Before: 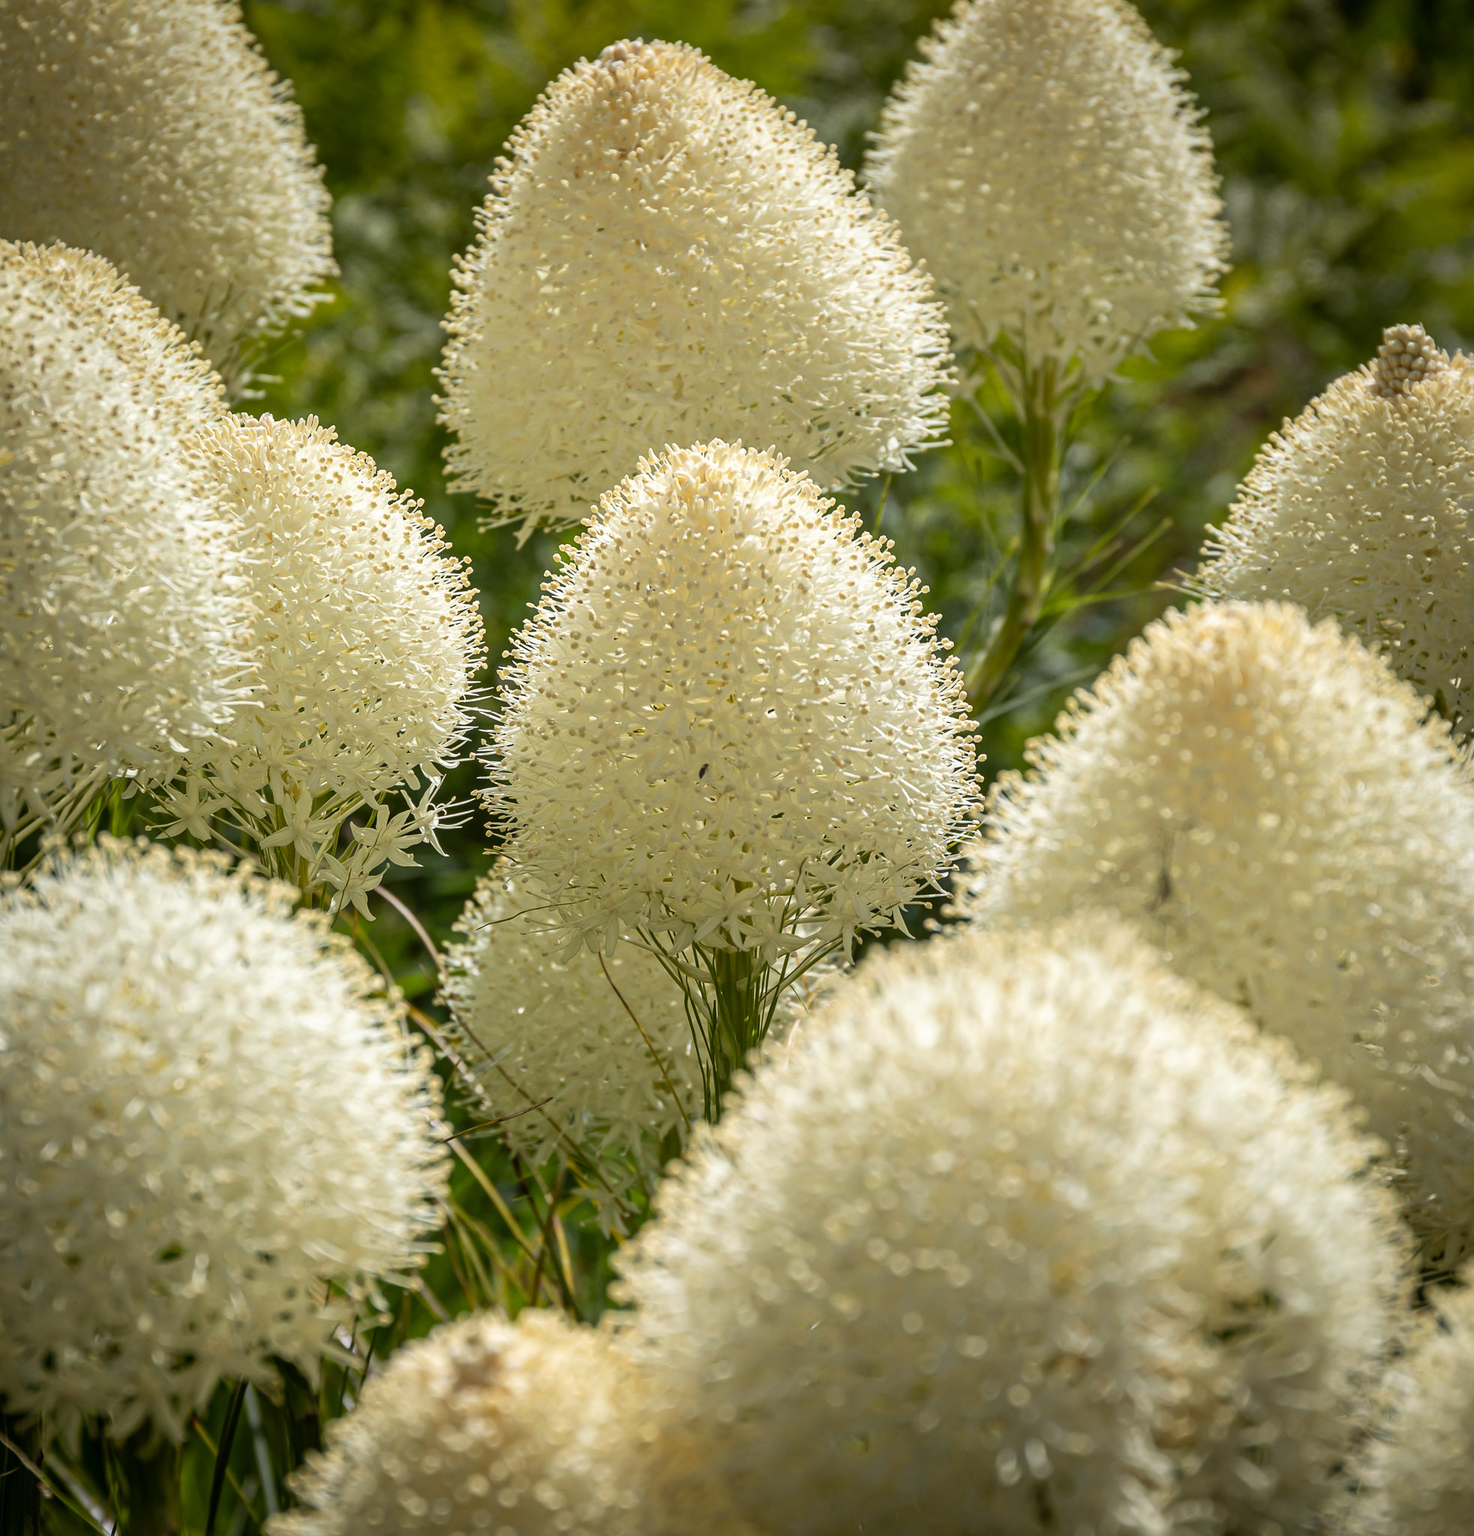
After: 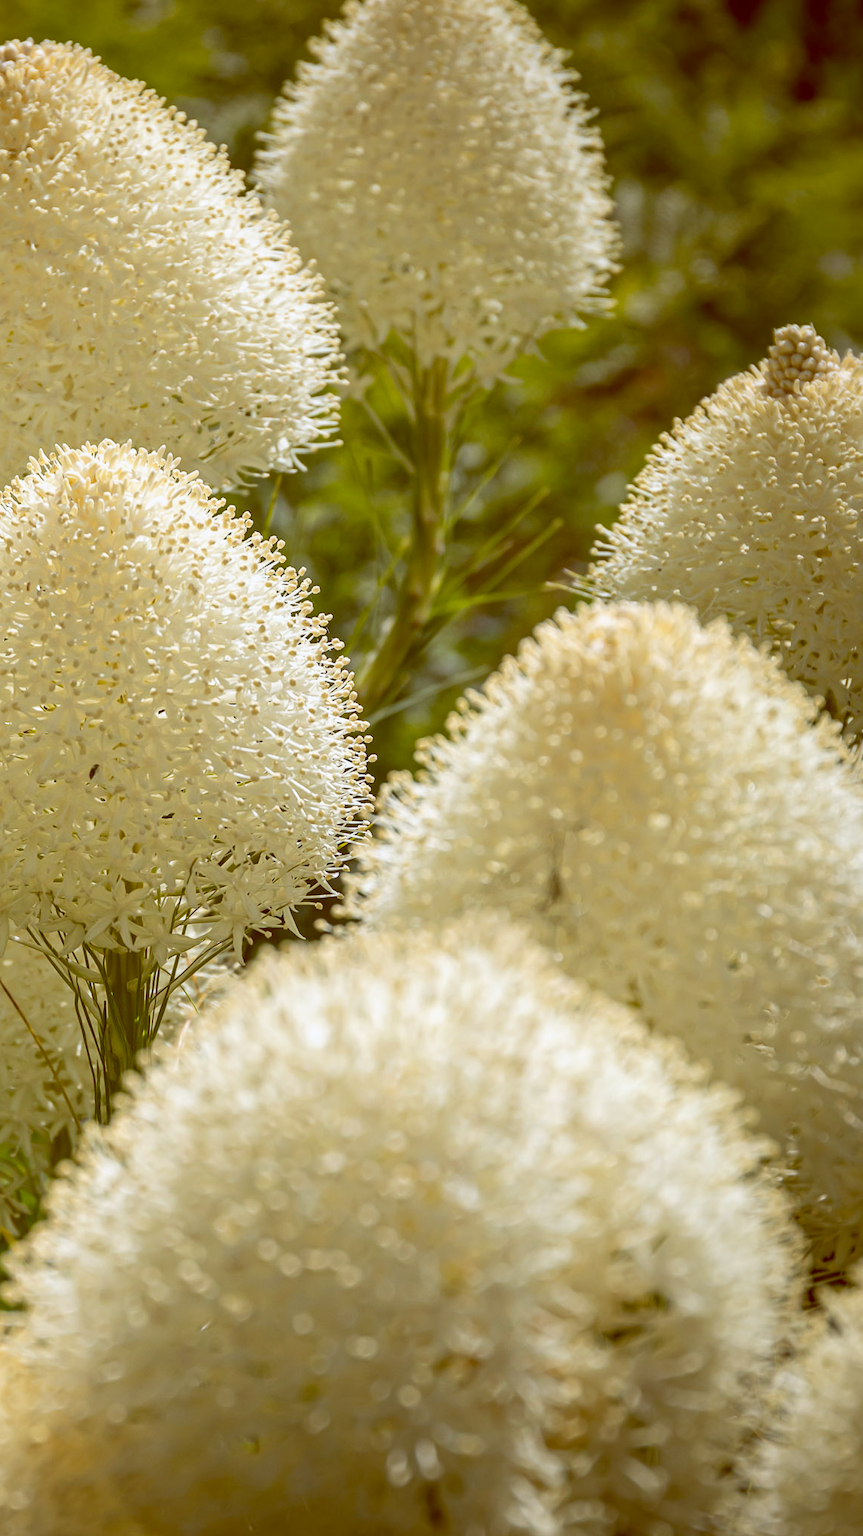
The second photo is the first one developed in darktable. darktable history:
crop: left 41.402%
color balance: lift [1, 1.011, 0.999, 0.989], gamma [1.109, 1.045, 1.039, 0.955], gain [0.917, 0.936, 0.952, 1.064], contrast 2.32%, contrast fulcrum 19%, output saturation 101%
